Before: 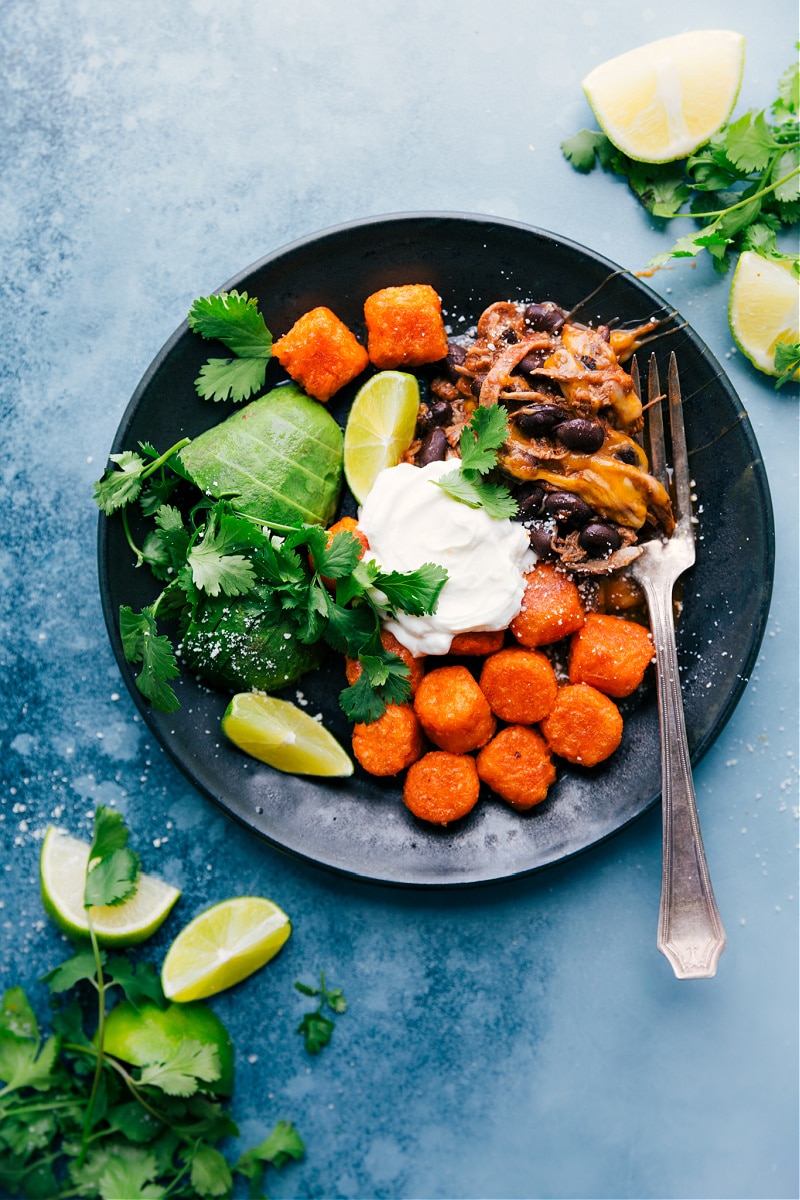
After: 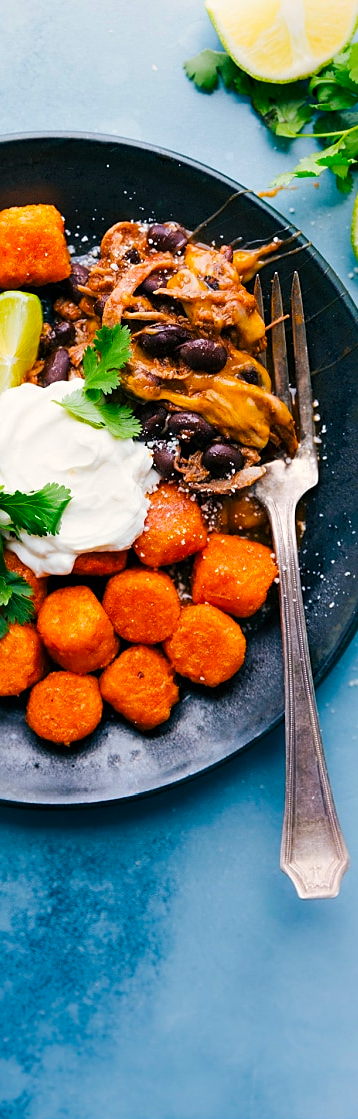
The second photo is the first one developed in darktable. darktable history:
sharpen: amount 0.211
shadows and highlights: radius 331.84, shadows 55.26, highlights -99.1, compress 94.24%, soften with gaussian
color balance rgb: linear chroma grading › shadows 9.744%, linear chroma grading › highlights 9.154%, linear chroma grading › global chroma 14.705%, linear chroma grading › mid-tones 14.559%, perceptual saturation grading › global saturation -0.122%, global vibrance 14.624%
crop: left 47.176%, top 6.713%, right 8.012%
